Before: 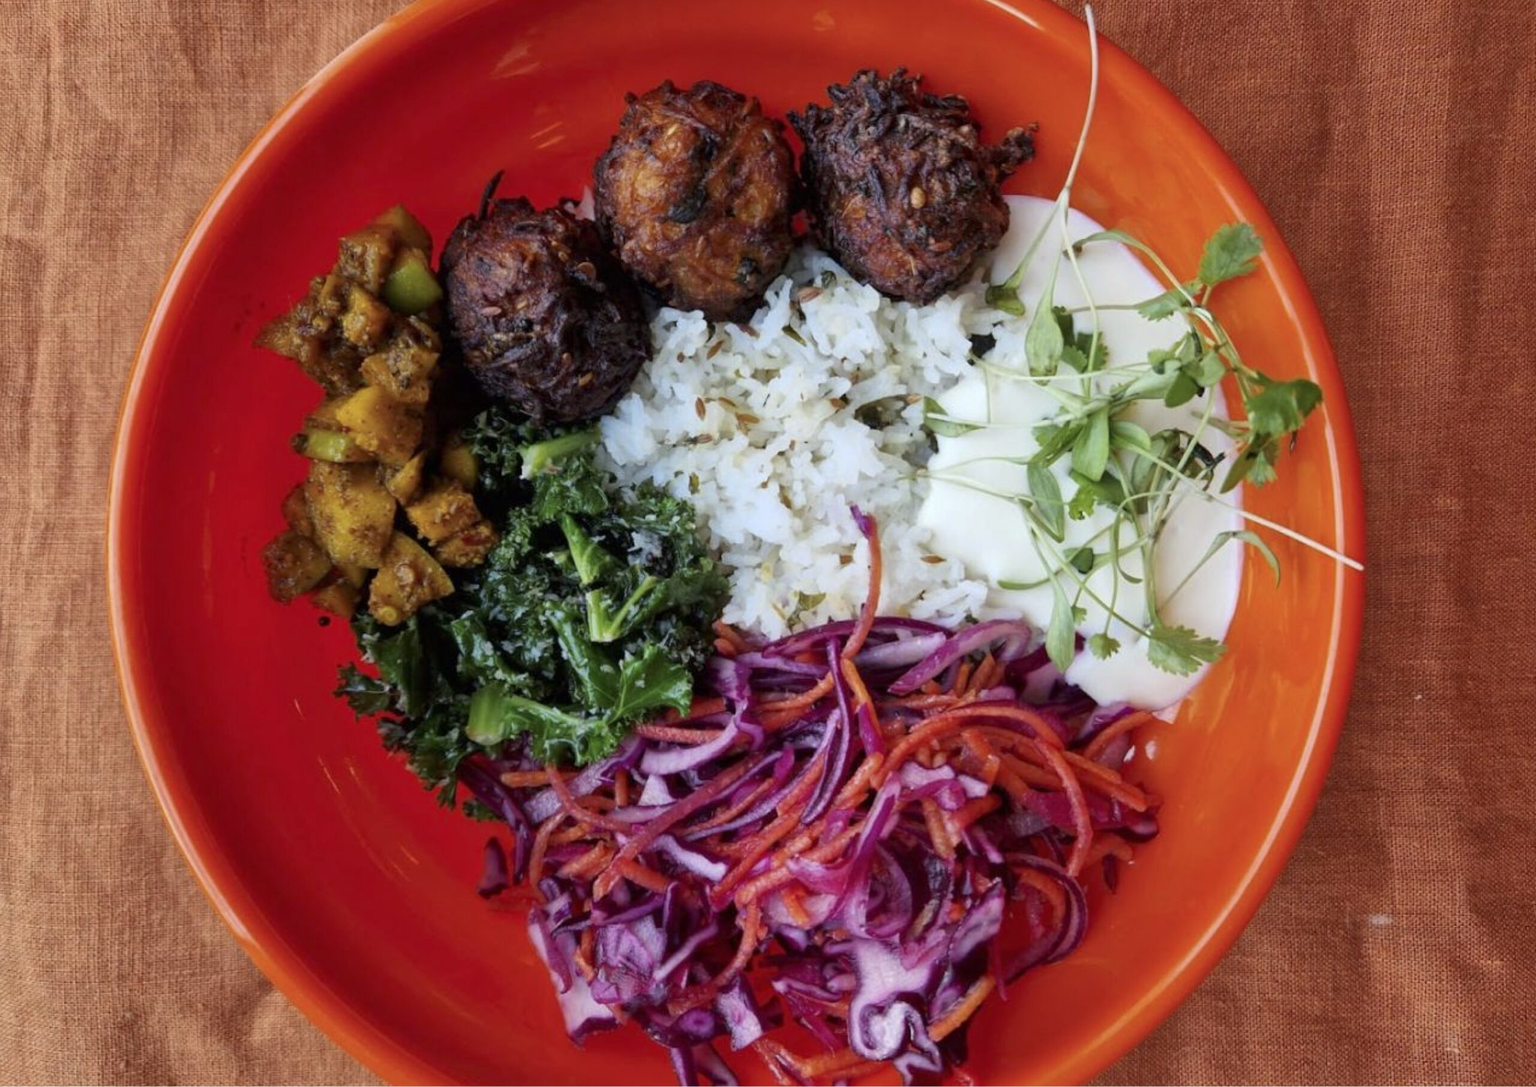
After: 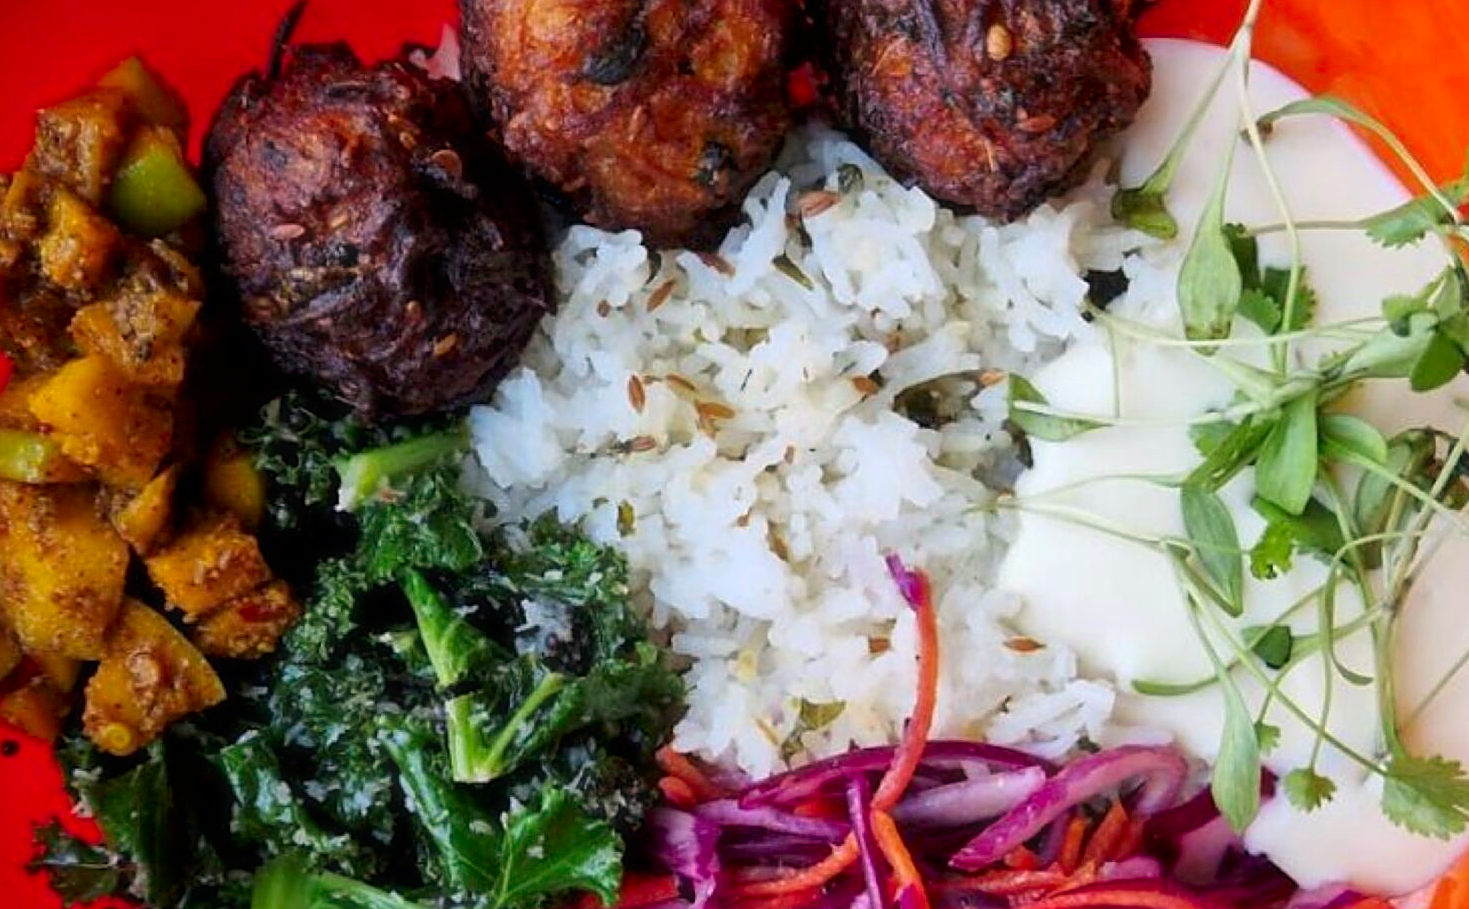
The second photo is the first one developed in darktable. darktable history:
crop: left 20.771%, top 15.896%, right 21.82%, bottom 33.881%
sharpen: amount 0.49
haze removal: strength -0.105, compatibility mode true, adaptive false
color correction: highlights a* 3.49, highlights b* 1.9, saturation 1.24
